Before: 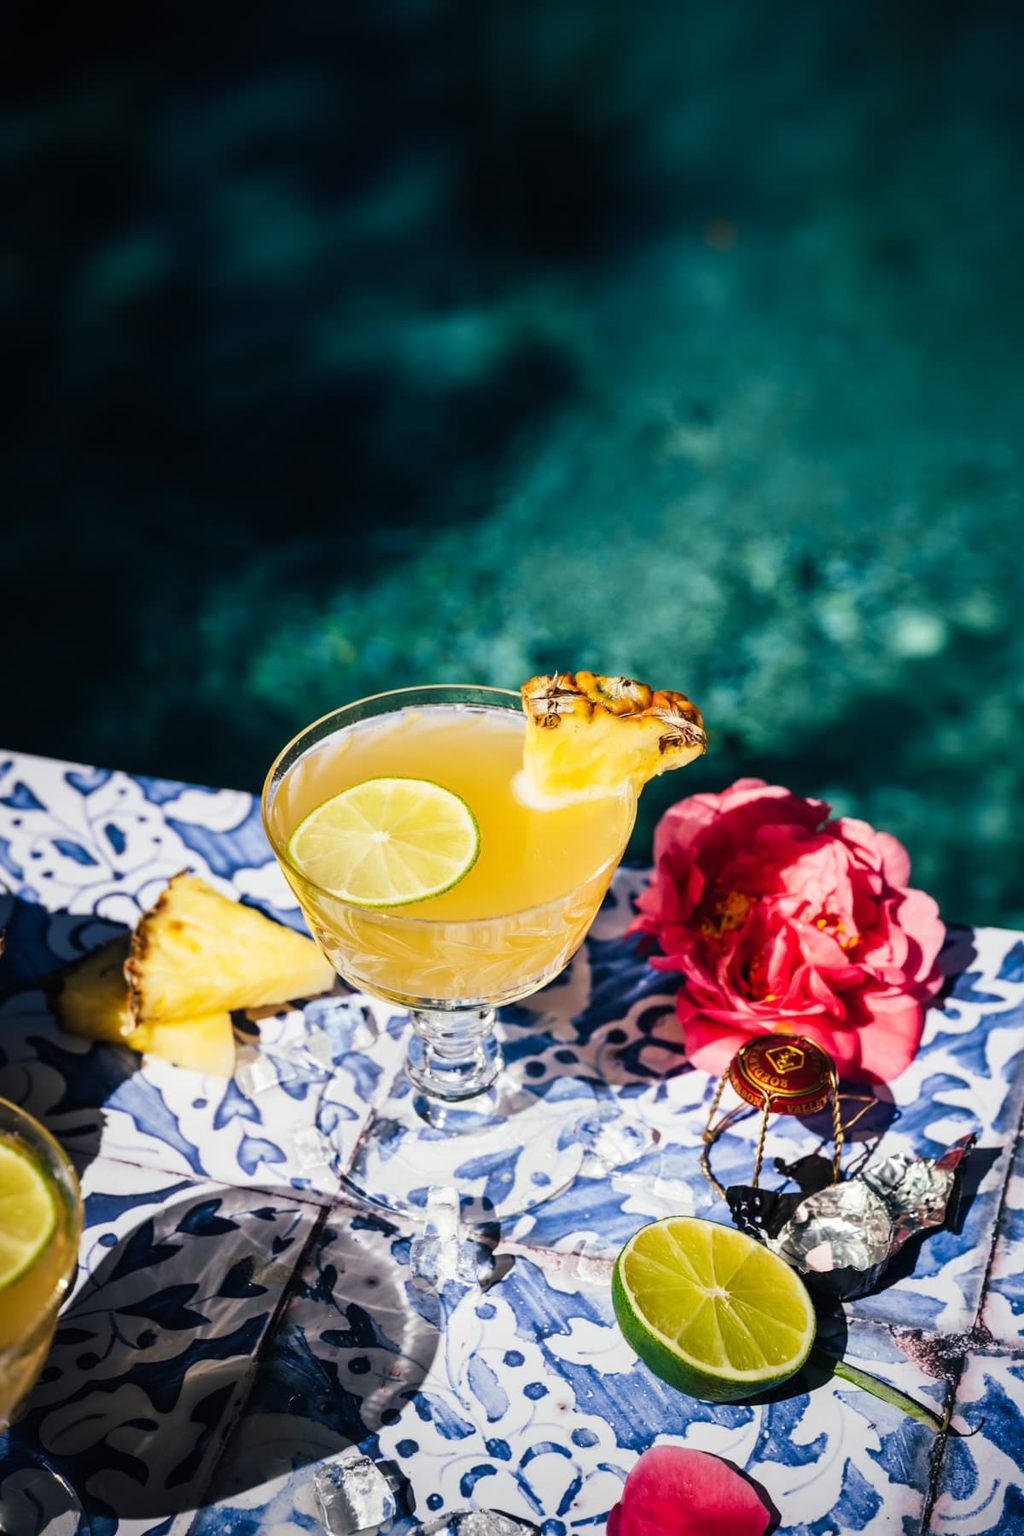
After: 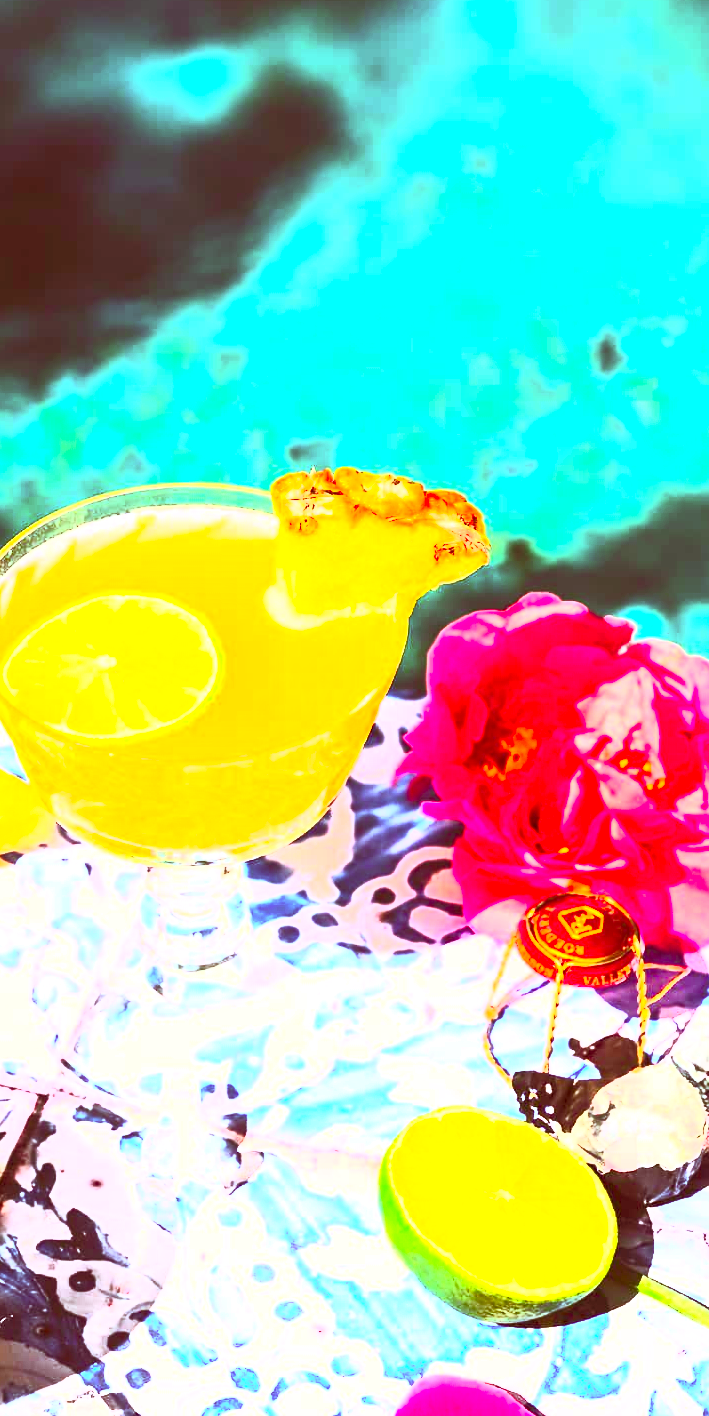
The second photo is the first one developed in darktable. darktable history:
exposure: black level correction 0, exposure 2.088 EV, compensate exposure bias true, compensate highlight preservation false
crop and rotate: left 28.256%, top 17.734%, right 12.656%, bottom 3.573%
contrast brightness saturation: contrast 1, brightness 1, saturation 1
color correction: highlights a* 9.03, highlights b* 8.71, shadows a* 40, shadows b* 40, saturation 0.8
